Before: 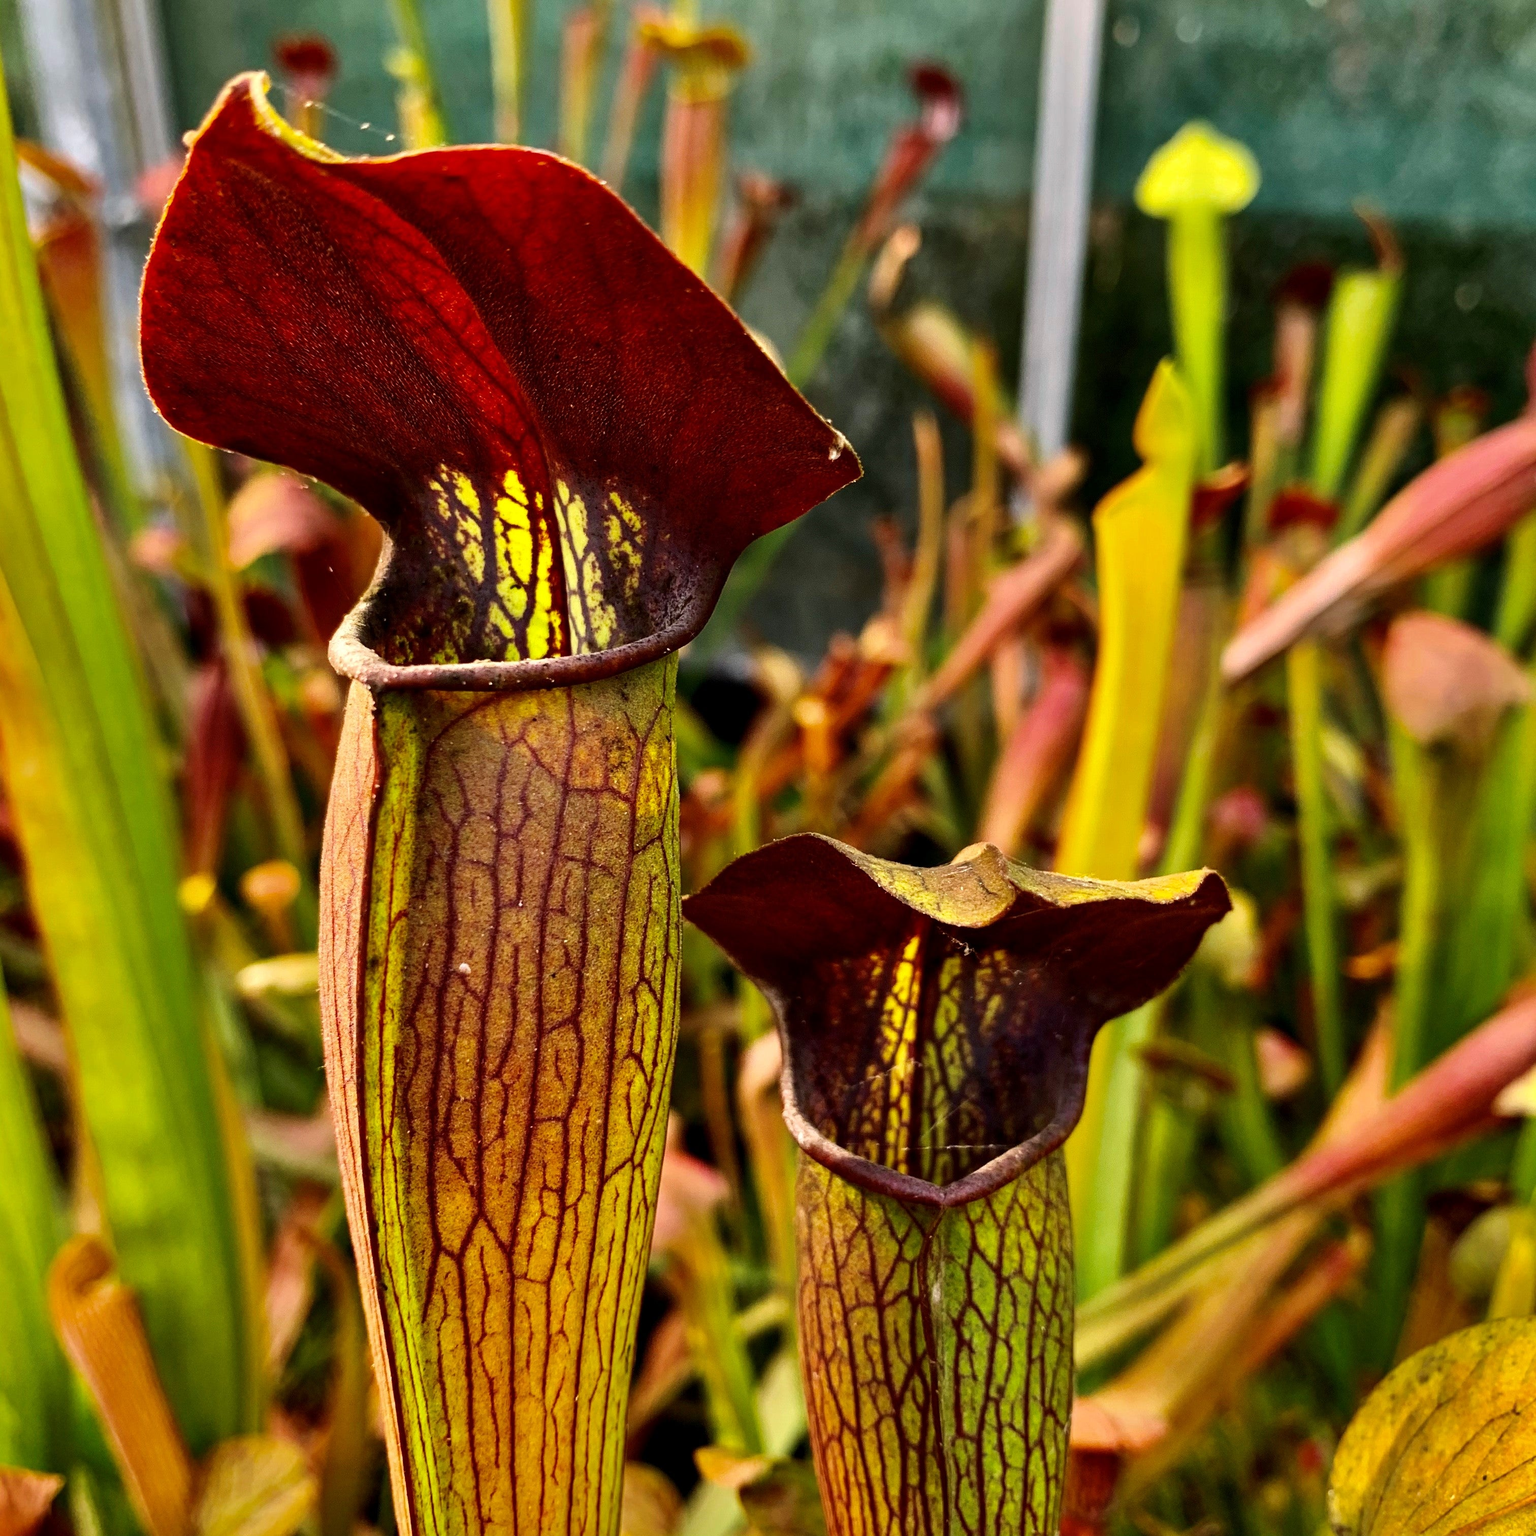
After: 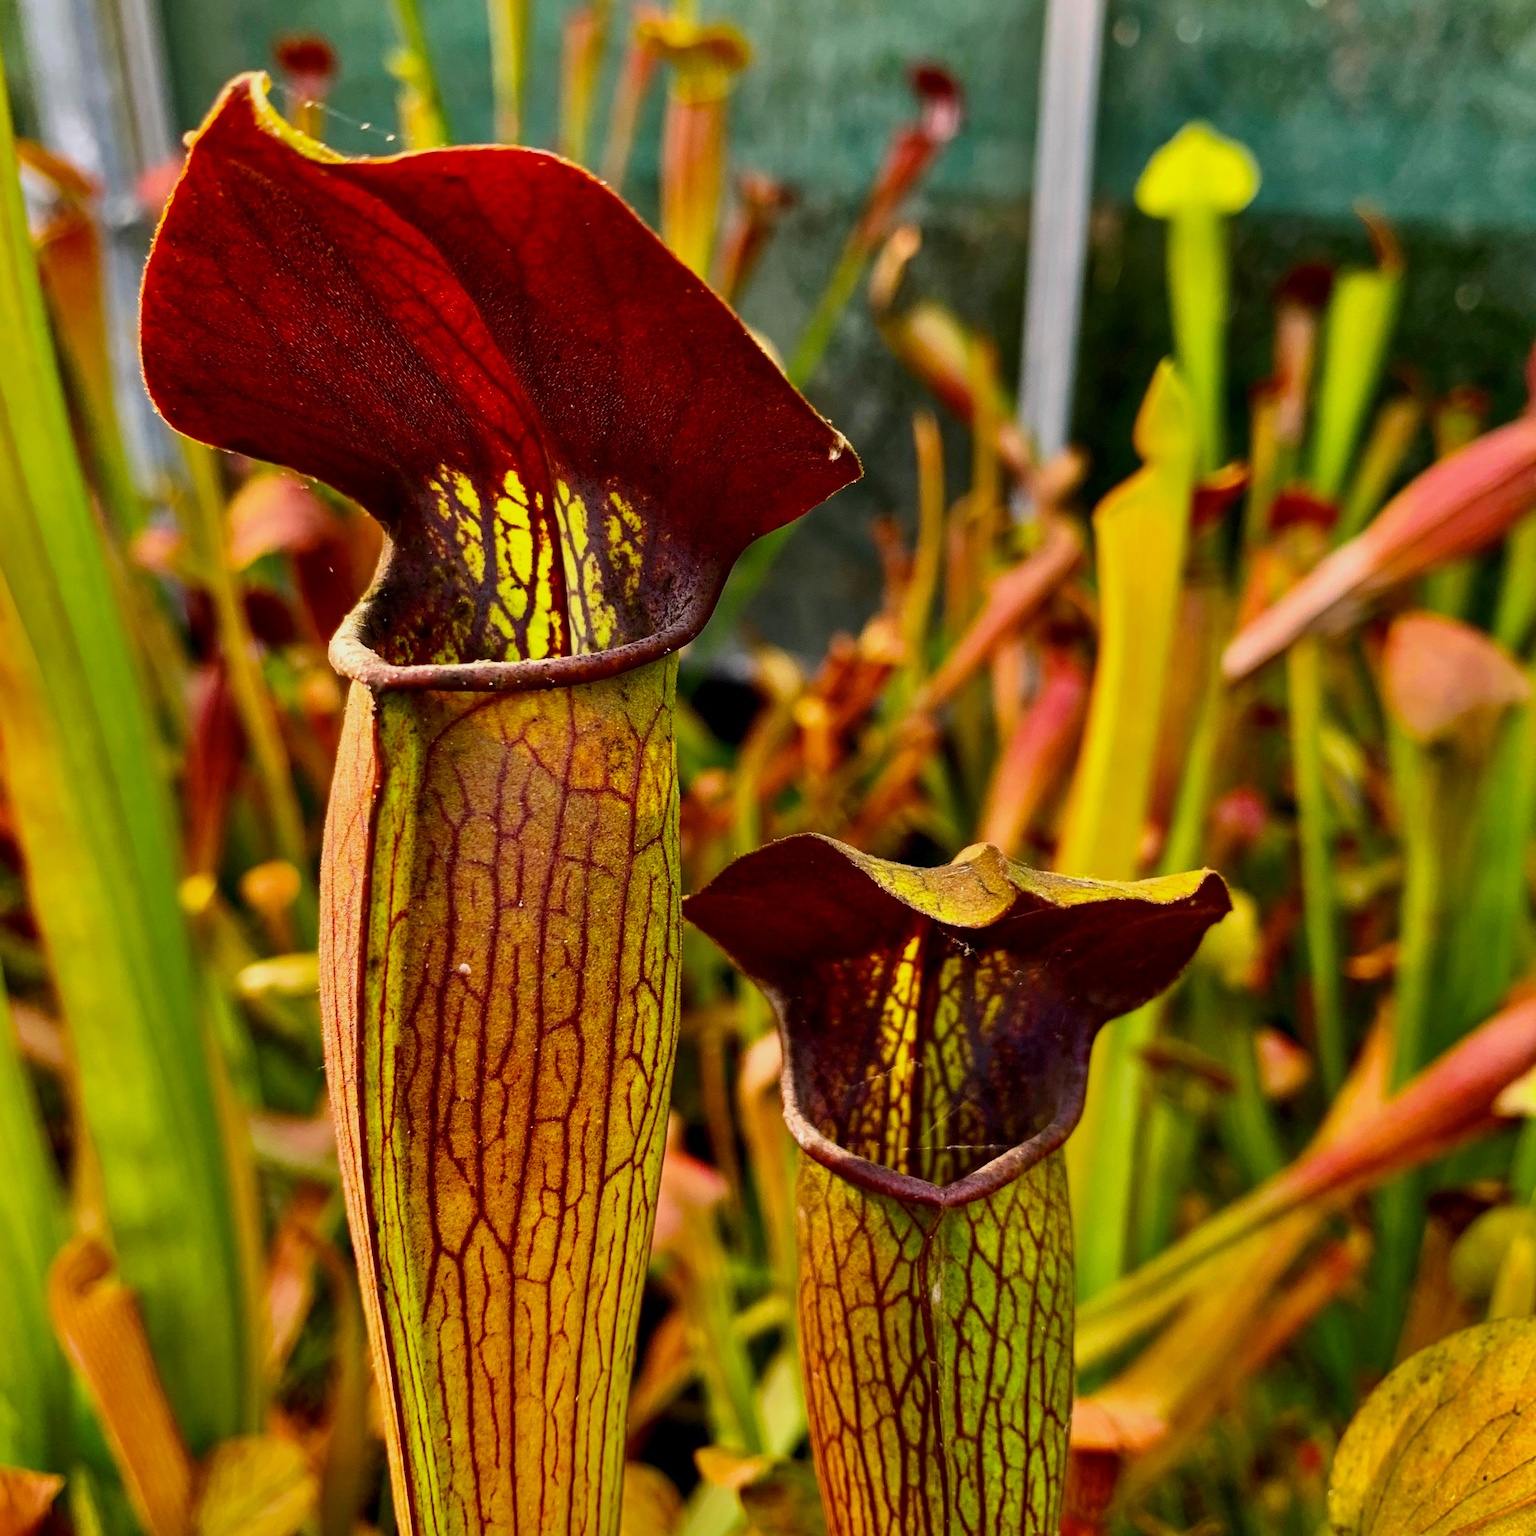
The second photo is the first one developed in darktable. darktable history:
color balance rgb: perceptual saturation grading › global saturation 19.748%, contrast -10.368%
